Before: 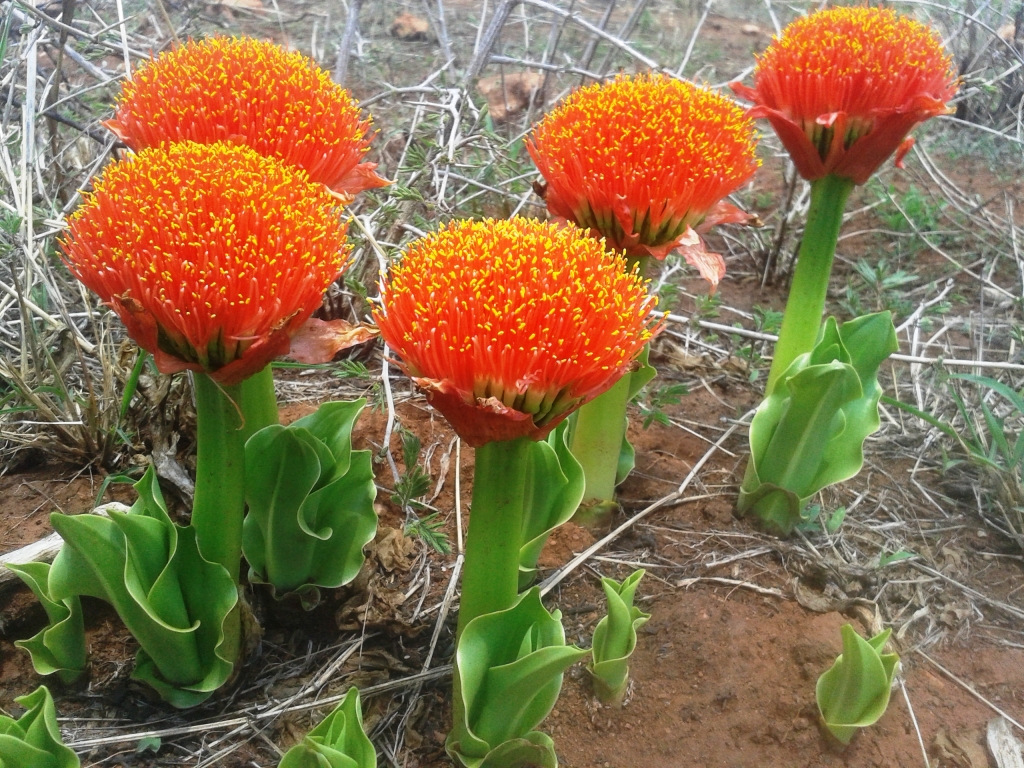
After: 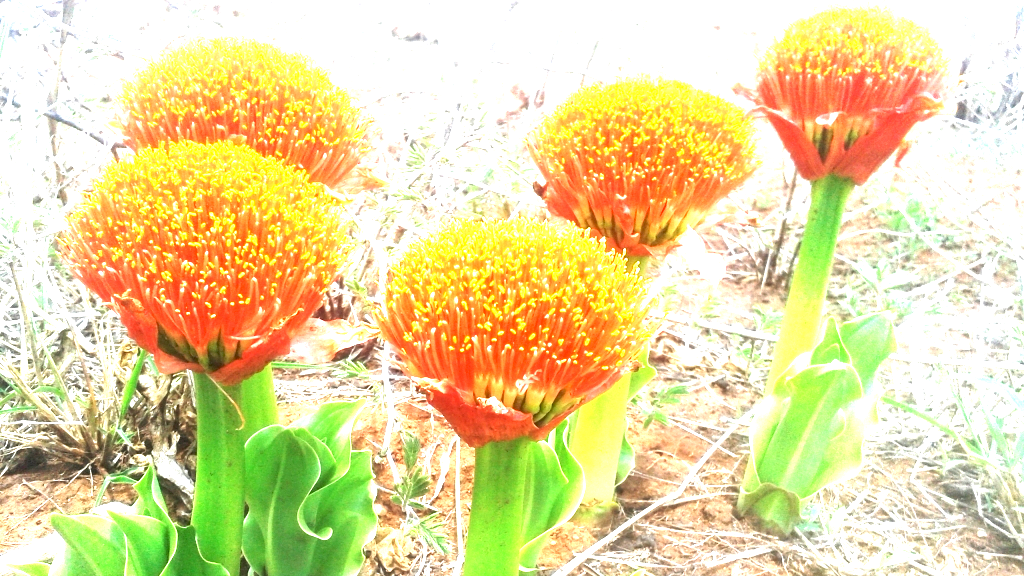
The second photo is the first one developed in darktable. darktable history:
exposure: black level correction 0.001, exposure 2.6 EV, compensate highlight preservation false
crop: bottom 24.983%
